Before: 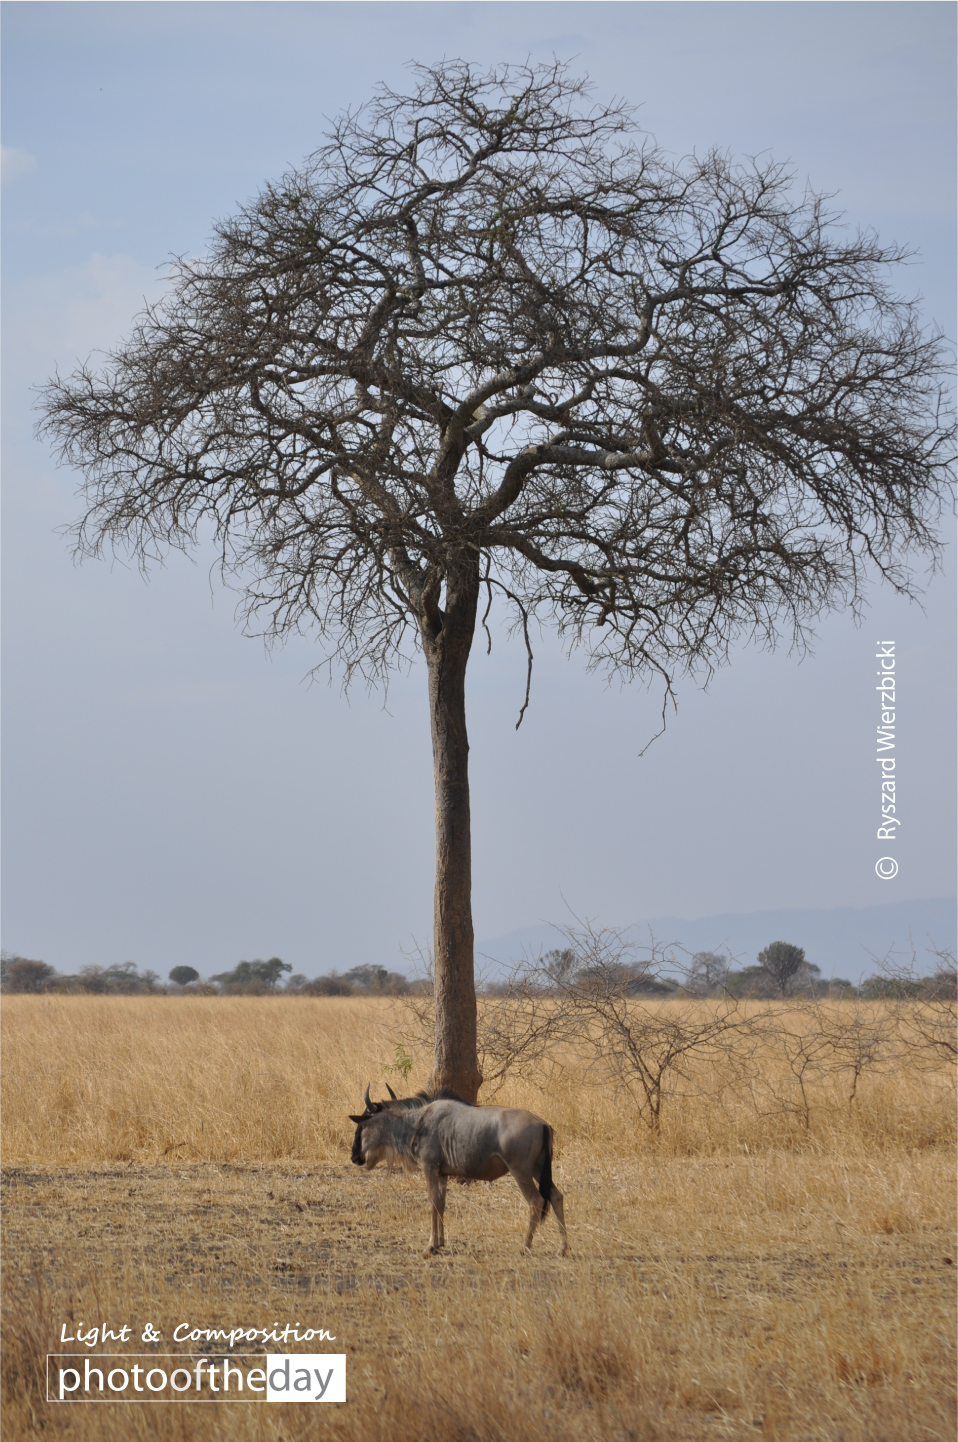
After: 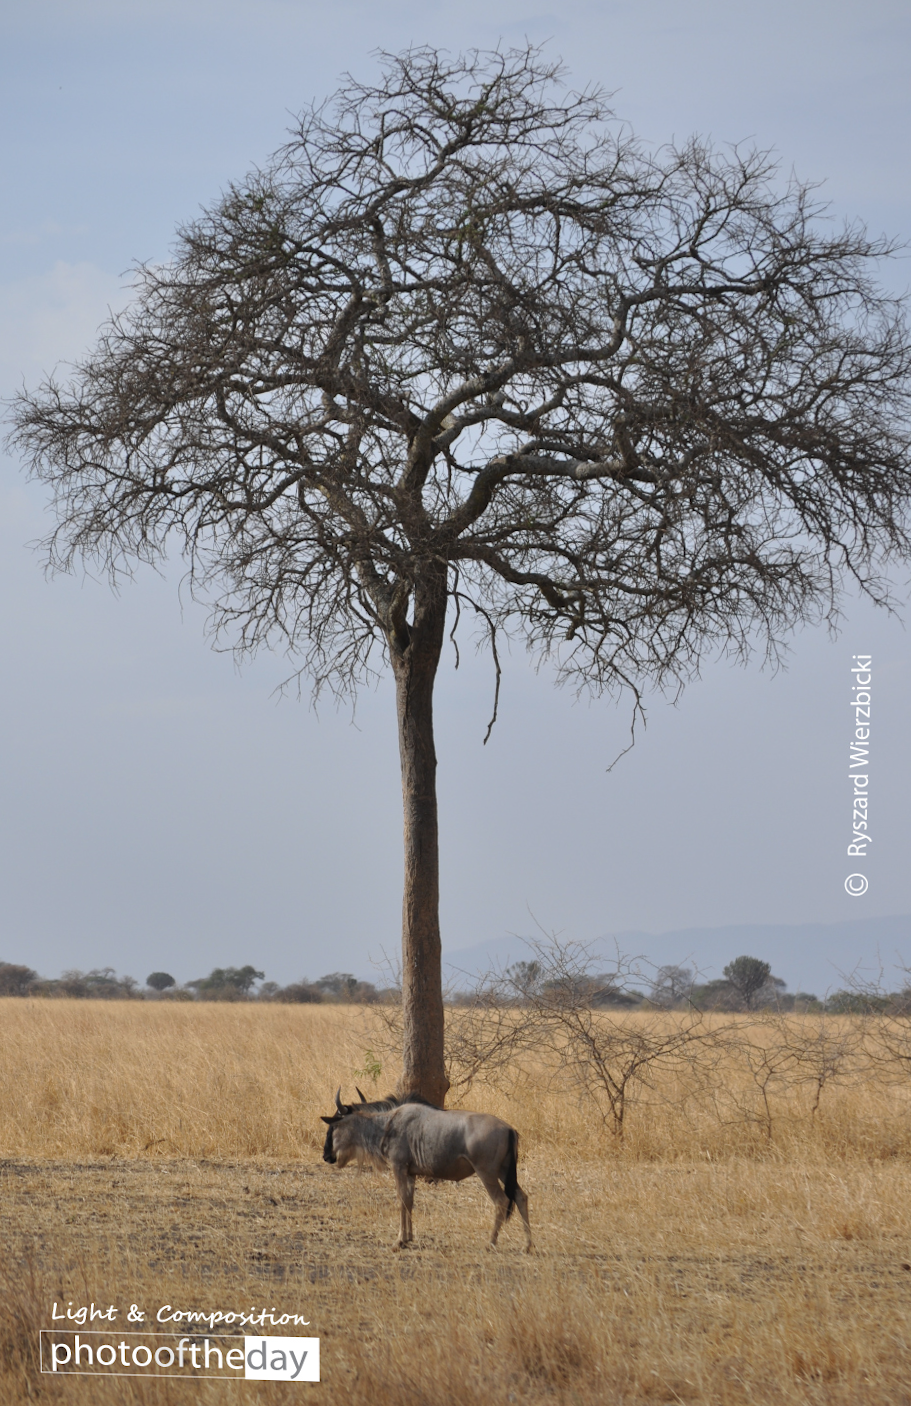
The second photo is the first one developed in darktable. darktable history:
rotate and perspective: rotation 0.074°, lens shift (vertical) 0.096, lens shift (horizontal) -0.041, crop left 0.043, crop right 0.952, crop top 0.024, crop bottom 0.979
contrast brightness saturation: saturation -0.05
